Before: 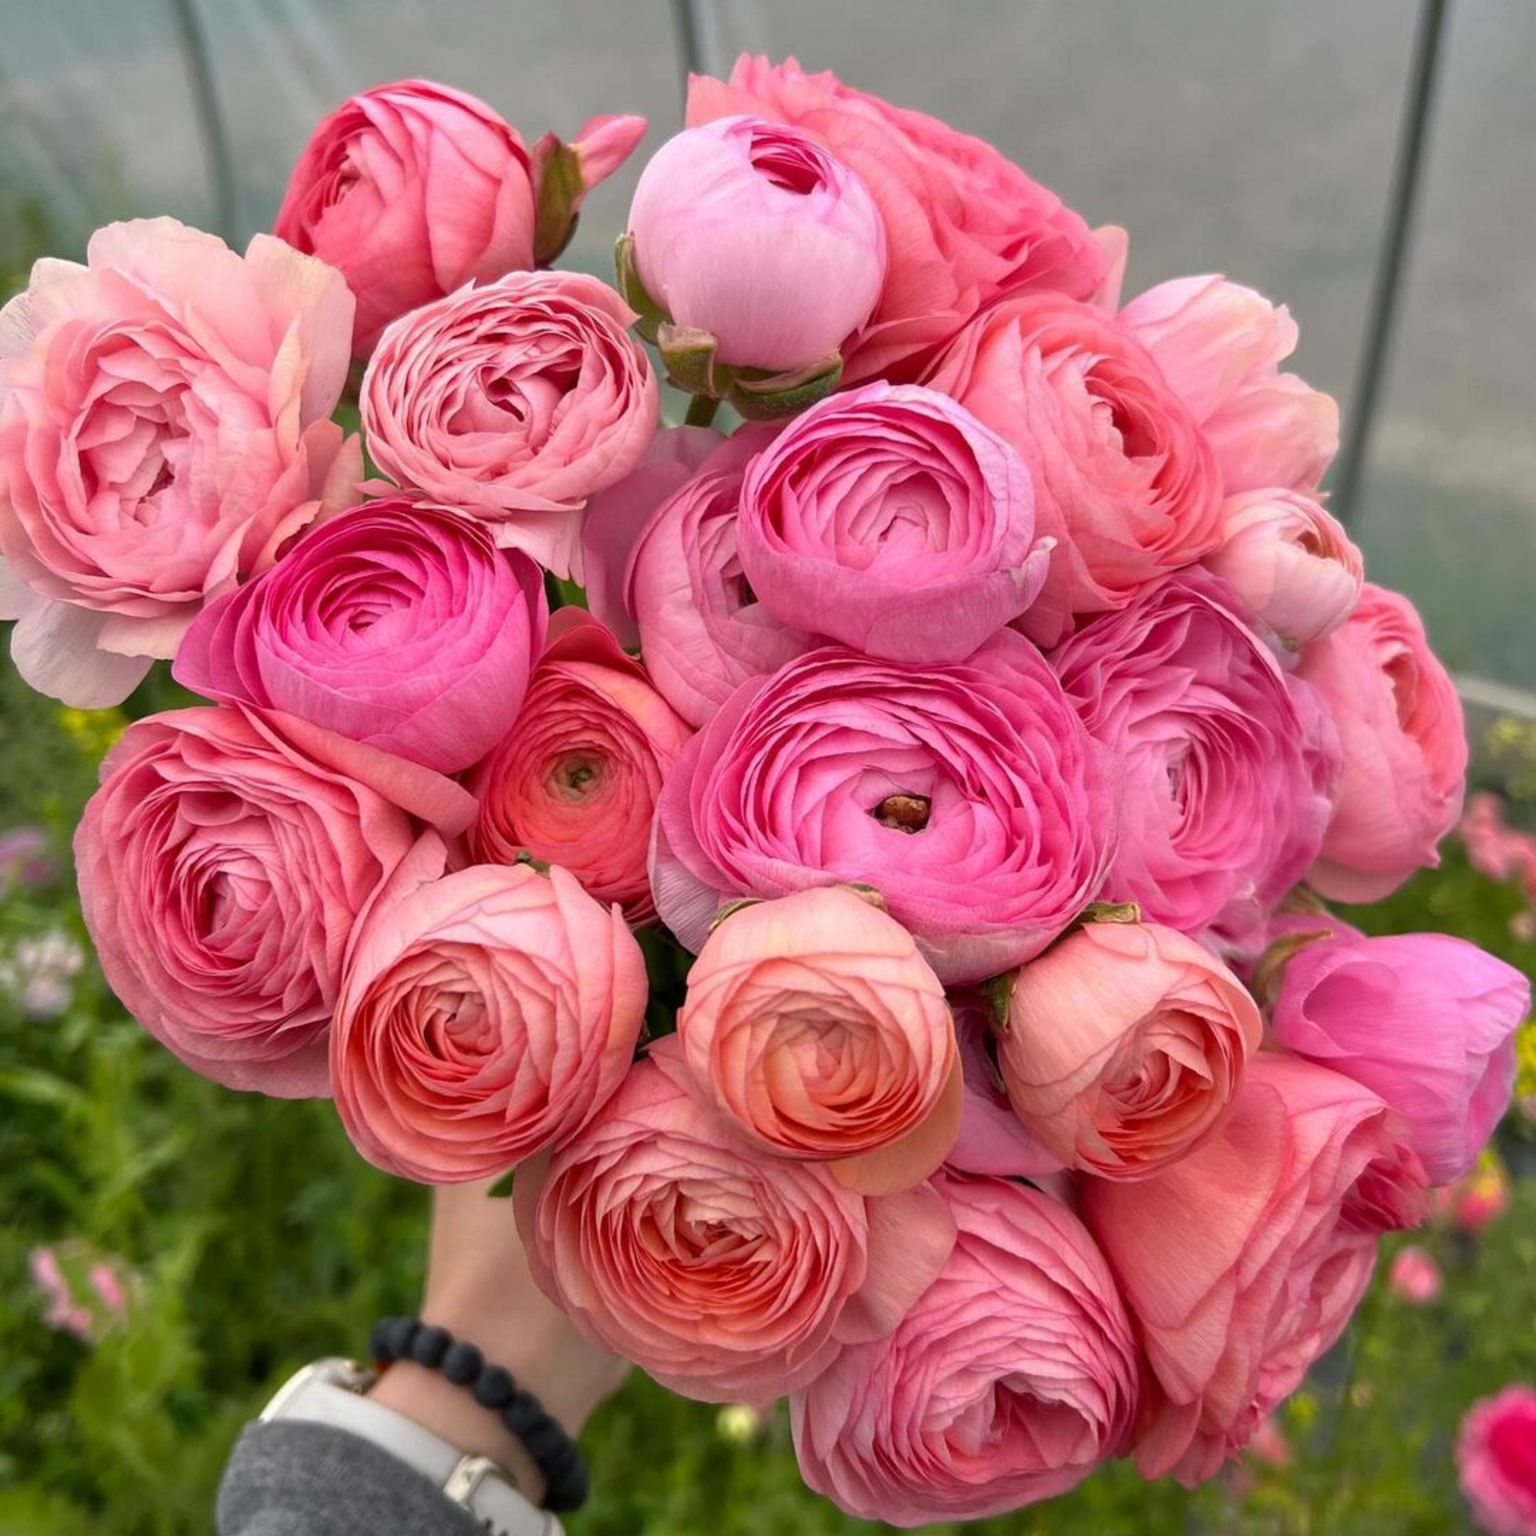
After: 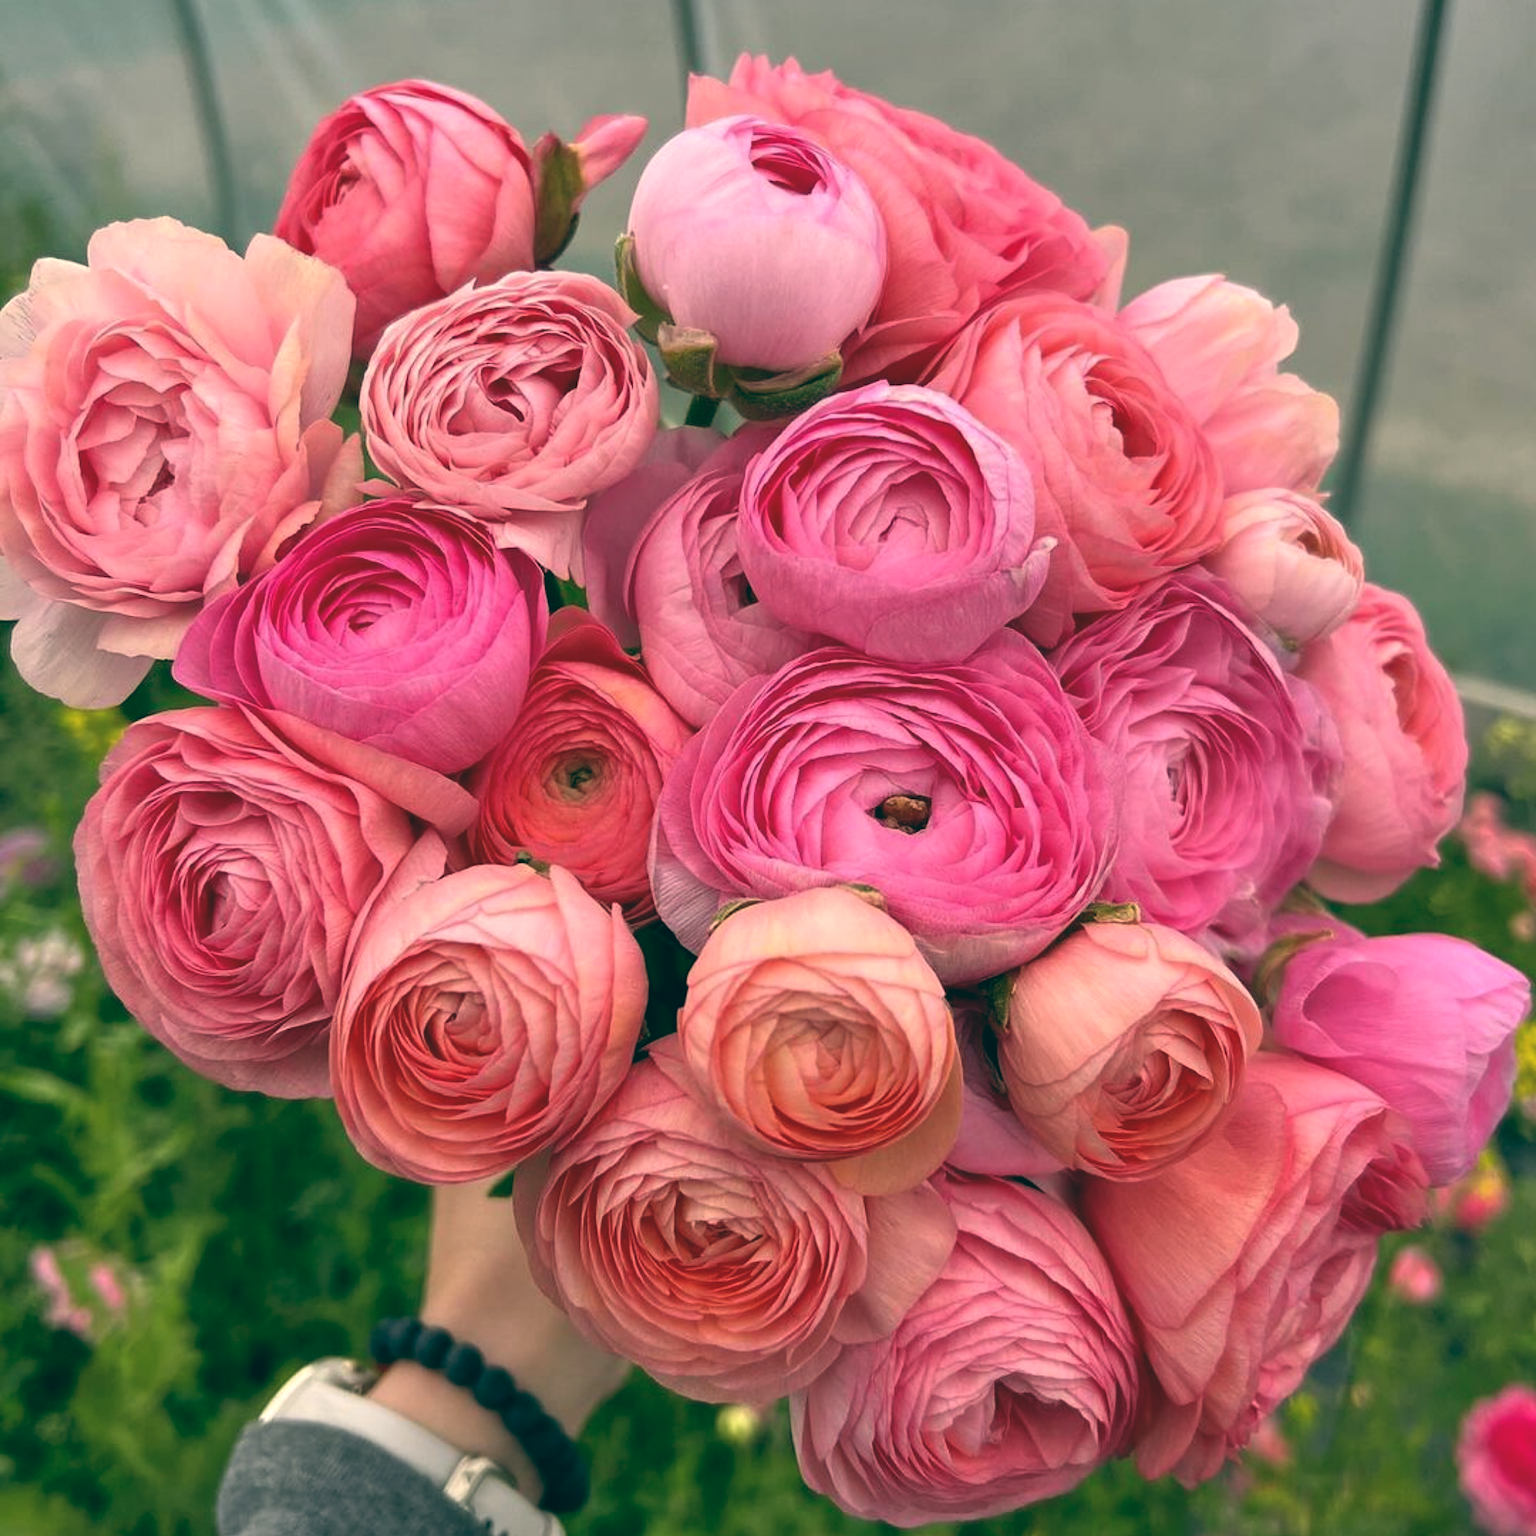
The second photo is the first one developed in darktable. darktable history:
color balance: lift [1.005, 0.99, 1.007, 1.01], gamma [1, 0.979, 1.011, 1.021], gain [0.923, 1.098, 1.025, 0.902], input saturation 90.45%, contrast 7.73%, output saturation 105.91%
sharpen: radius 0.969, amount 0.604
